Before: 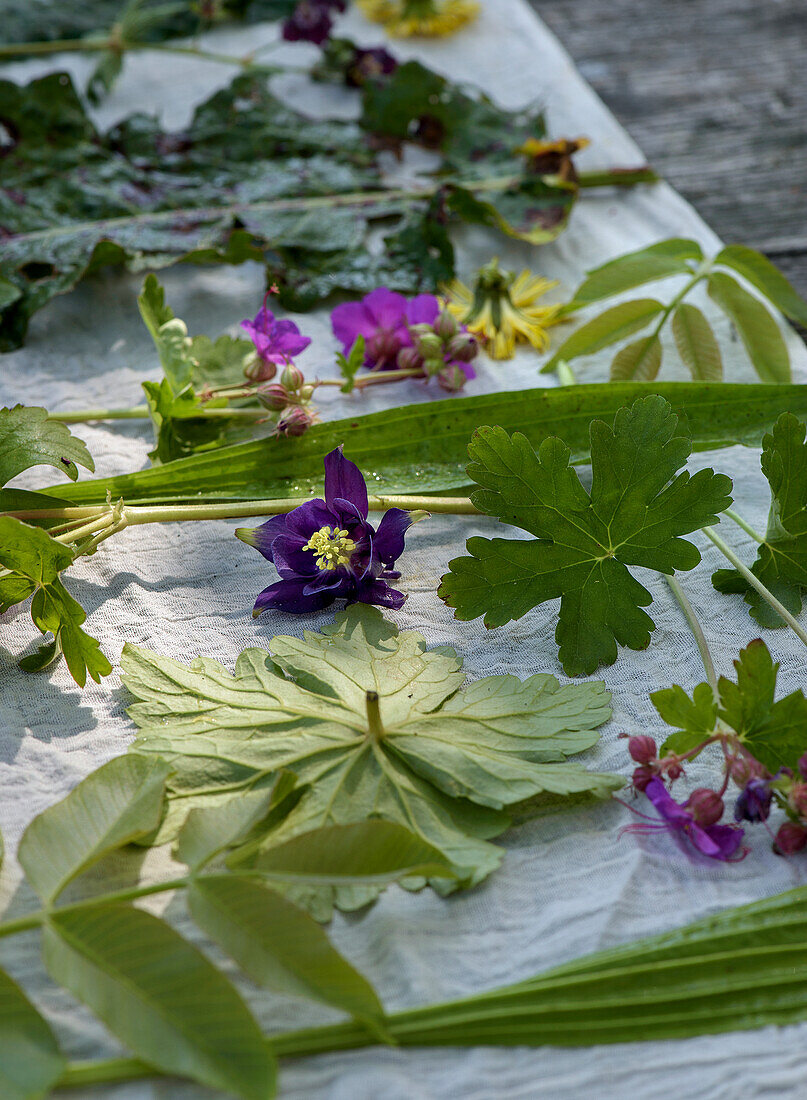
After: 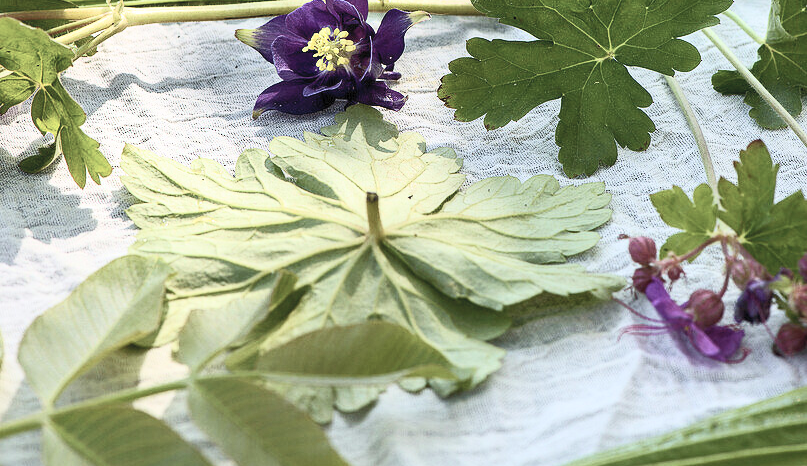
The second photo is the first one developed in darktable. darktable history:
contrast brightness saturation: contrast 0.432, brightness 0.552, saturation -0.203
crop: top 45.416%, bottom 12.134%
